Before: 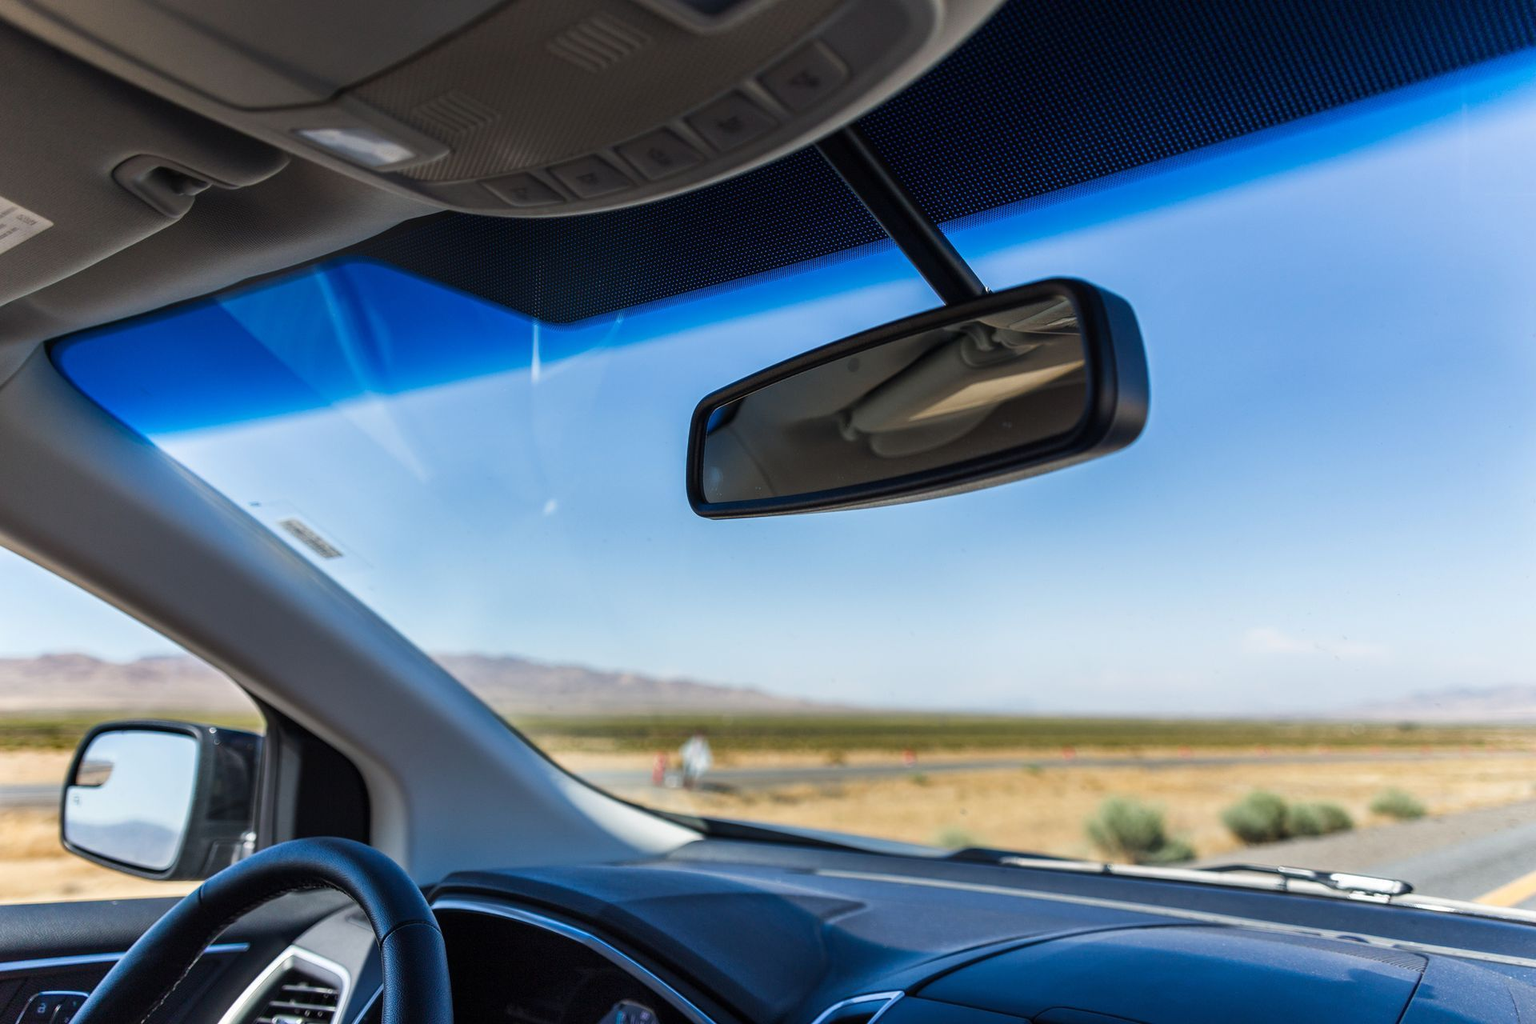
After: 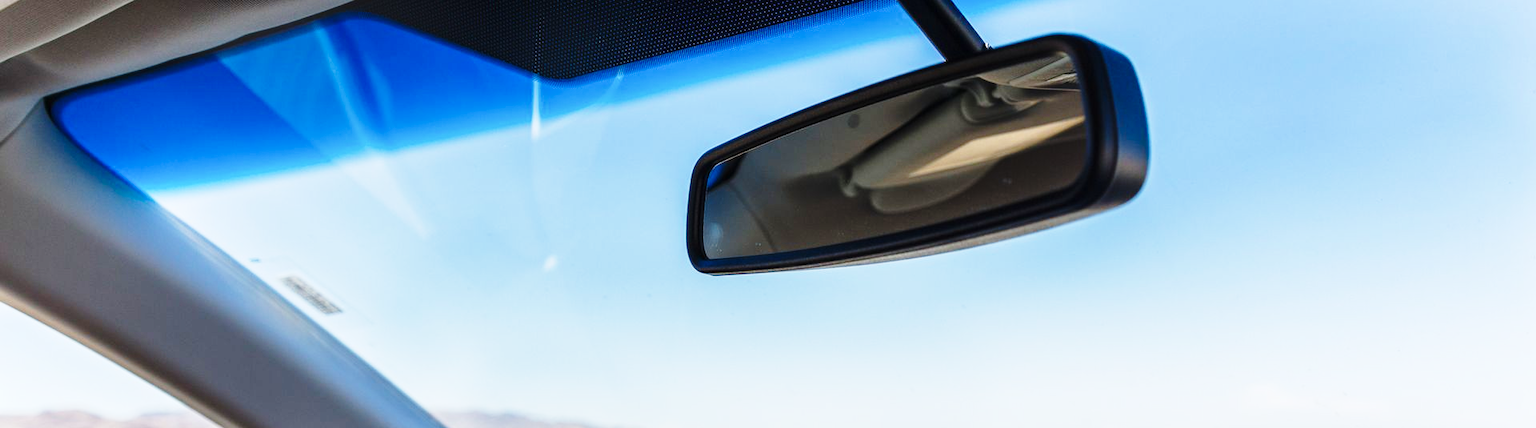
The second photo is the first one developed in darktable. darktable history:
crop and rotate: top 23.84%, bottom 34.294%
base curve: curves: ch0 [(0, 0) (0.028, 0.03) (0.121, 0.232) (0.46, 0.748) (0.859, 0.968) (1, 1)], preserve colors none
